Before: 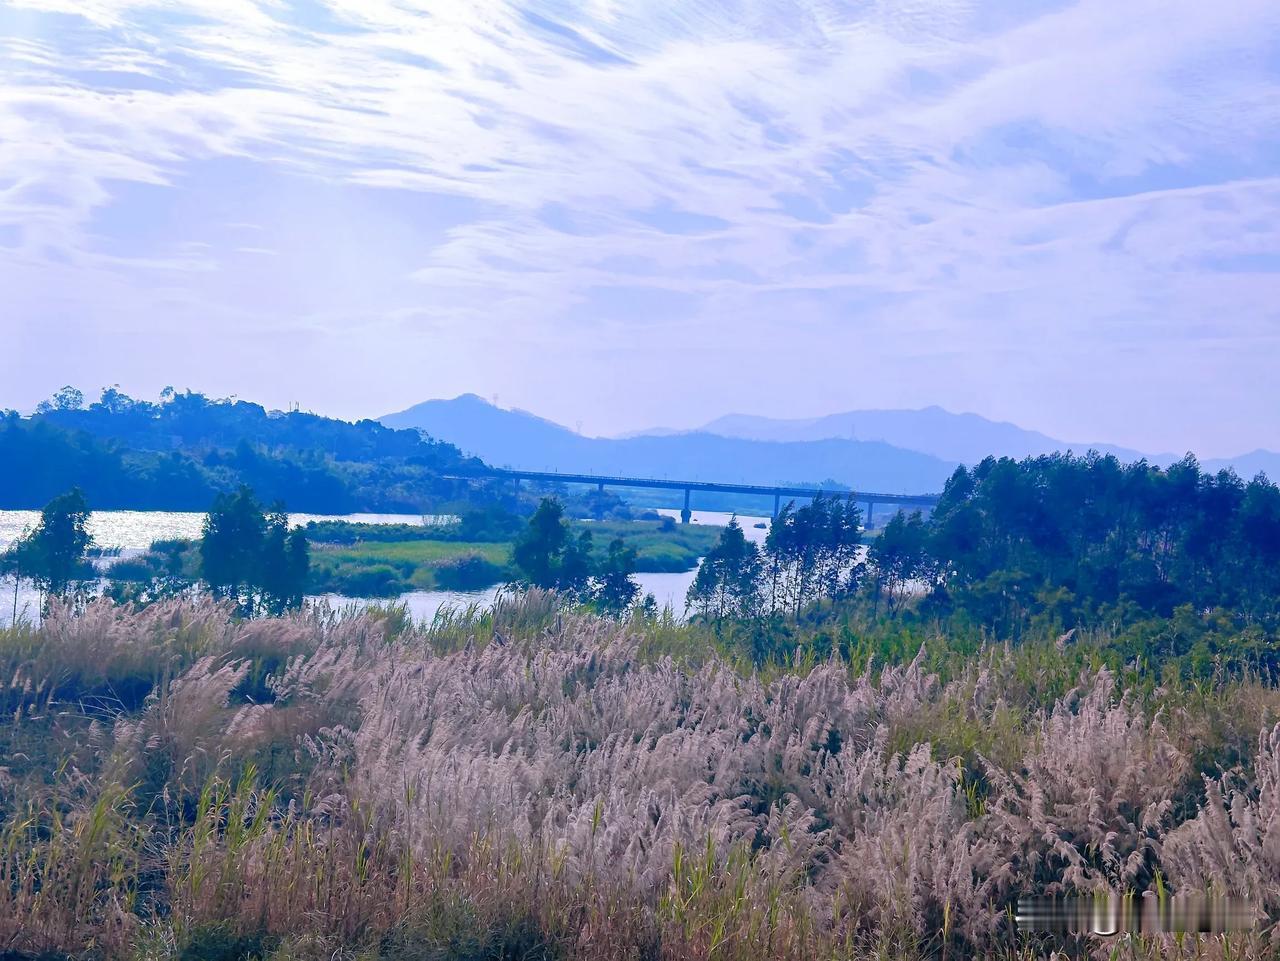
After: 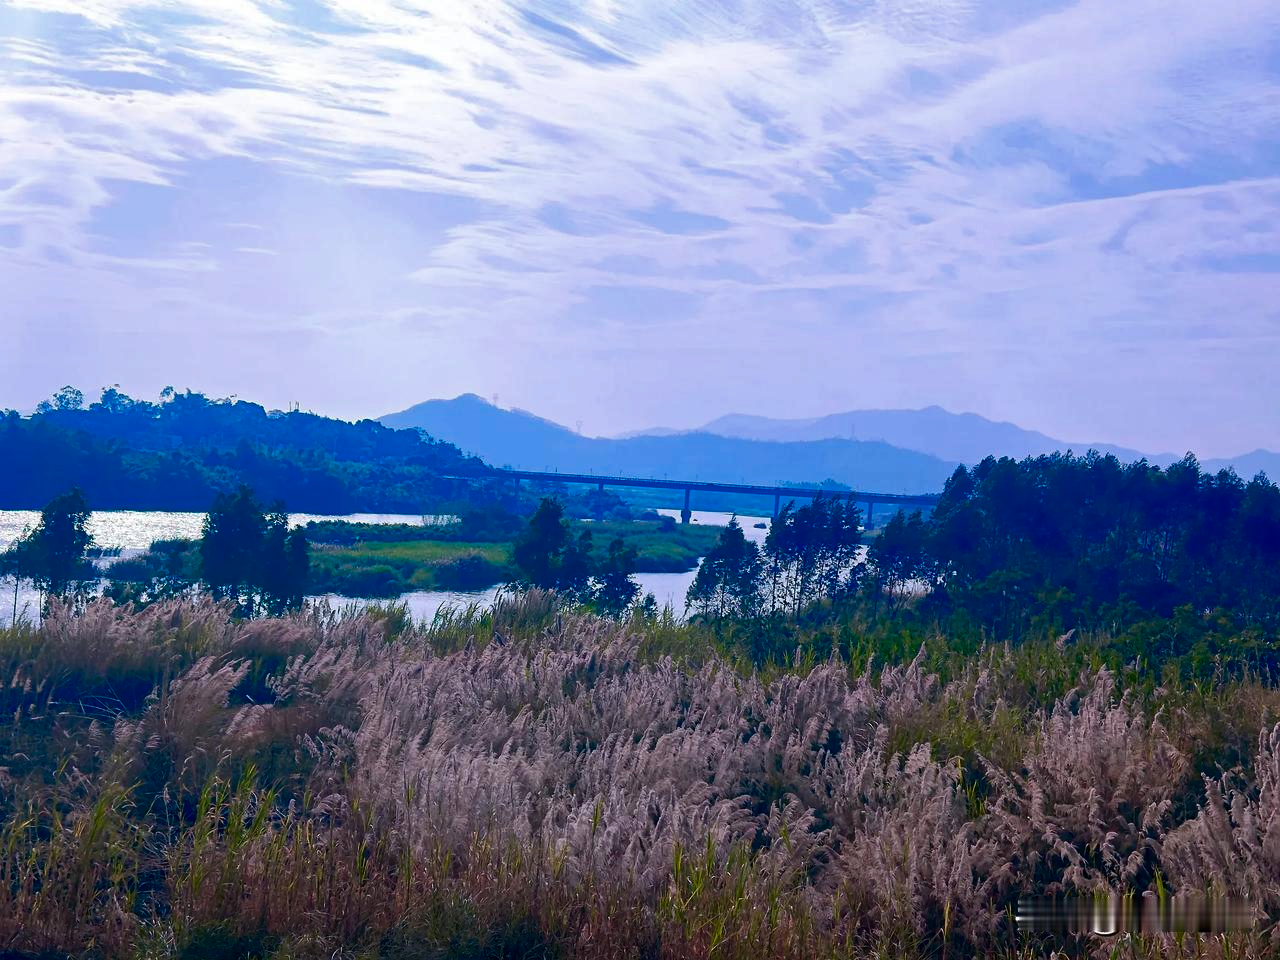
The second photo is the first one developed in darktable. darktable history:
contrast brightness saturation: contrast 0.096, brightness -0.272, saturation 0.148
crop: bottom 0.074%
